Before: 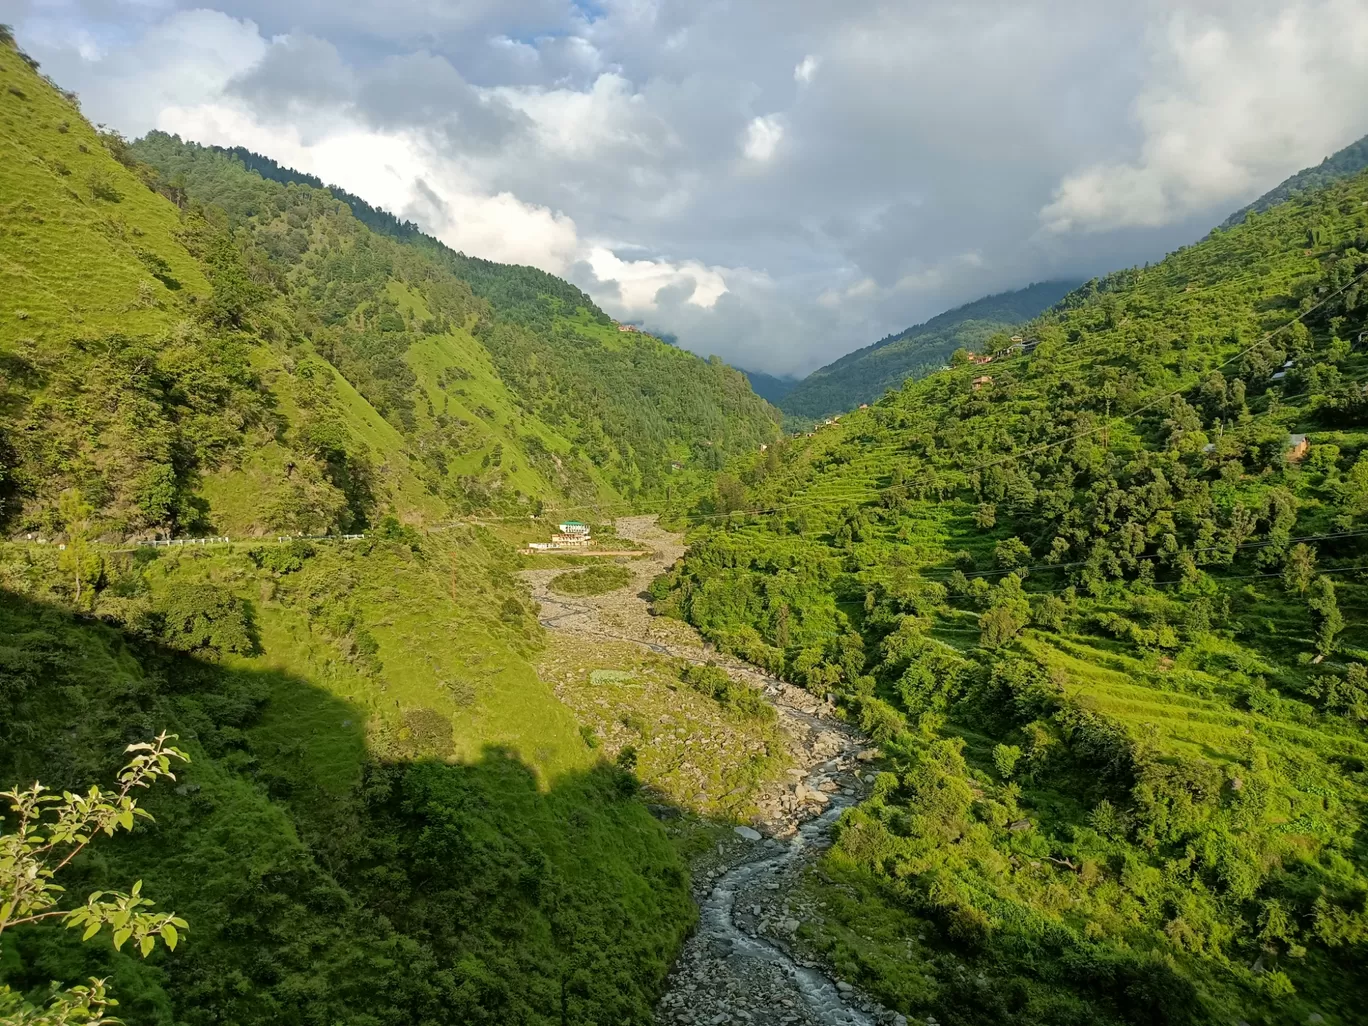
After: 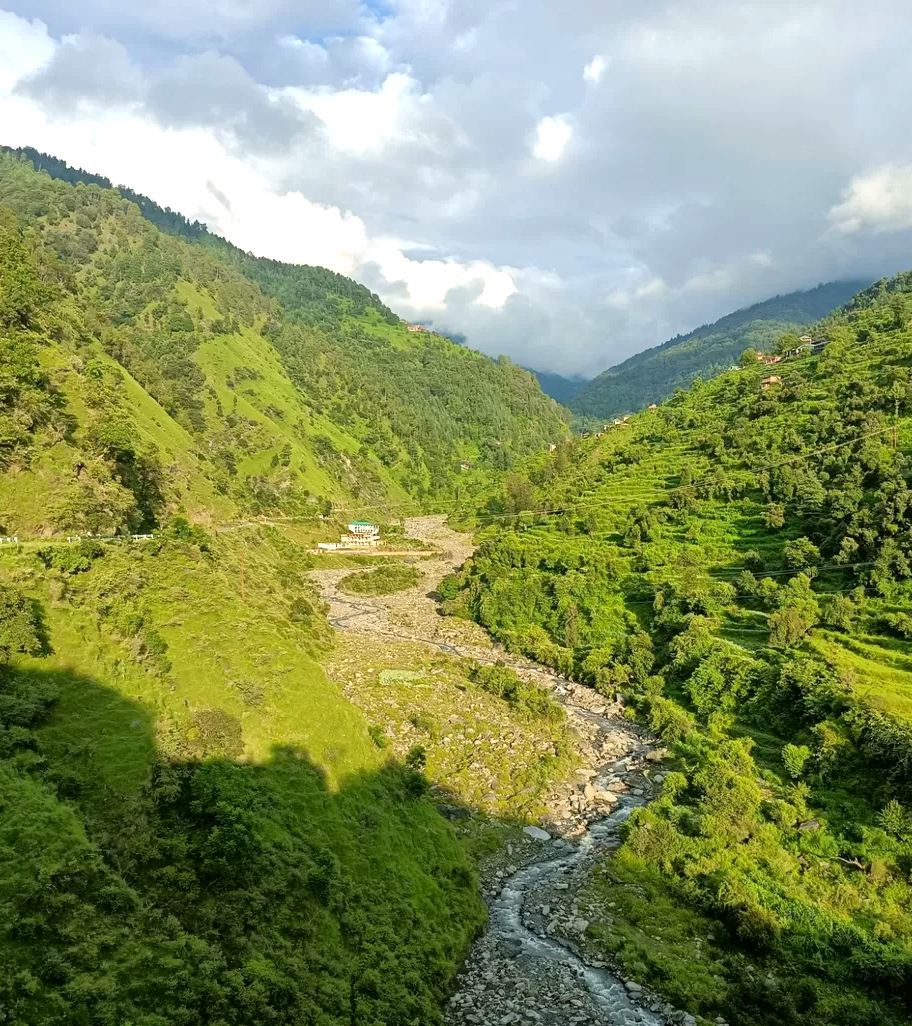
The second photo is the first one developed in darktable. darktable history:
exposure: black level correction 0.001, exposure 0.5 EV, compensate exposure bias true, compensate highlight preservation false
crop and rotate: left 15.446%, right 17.836%
white balance: emerald 1
